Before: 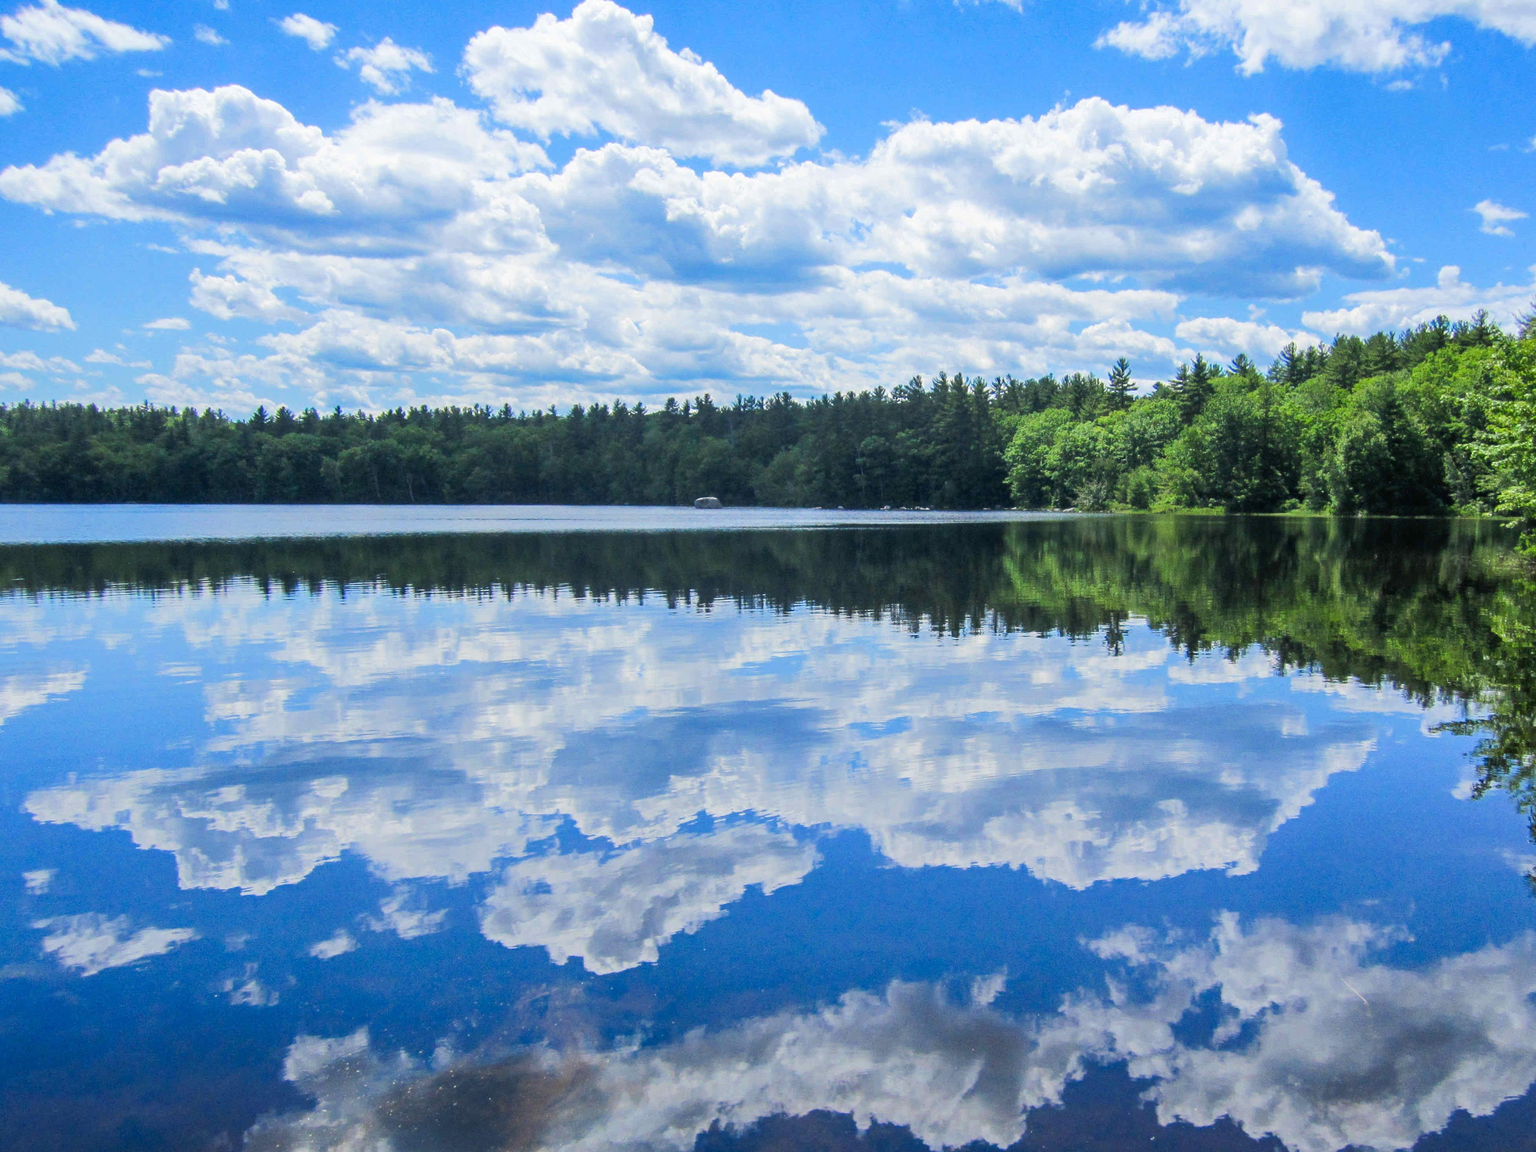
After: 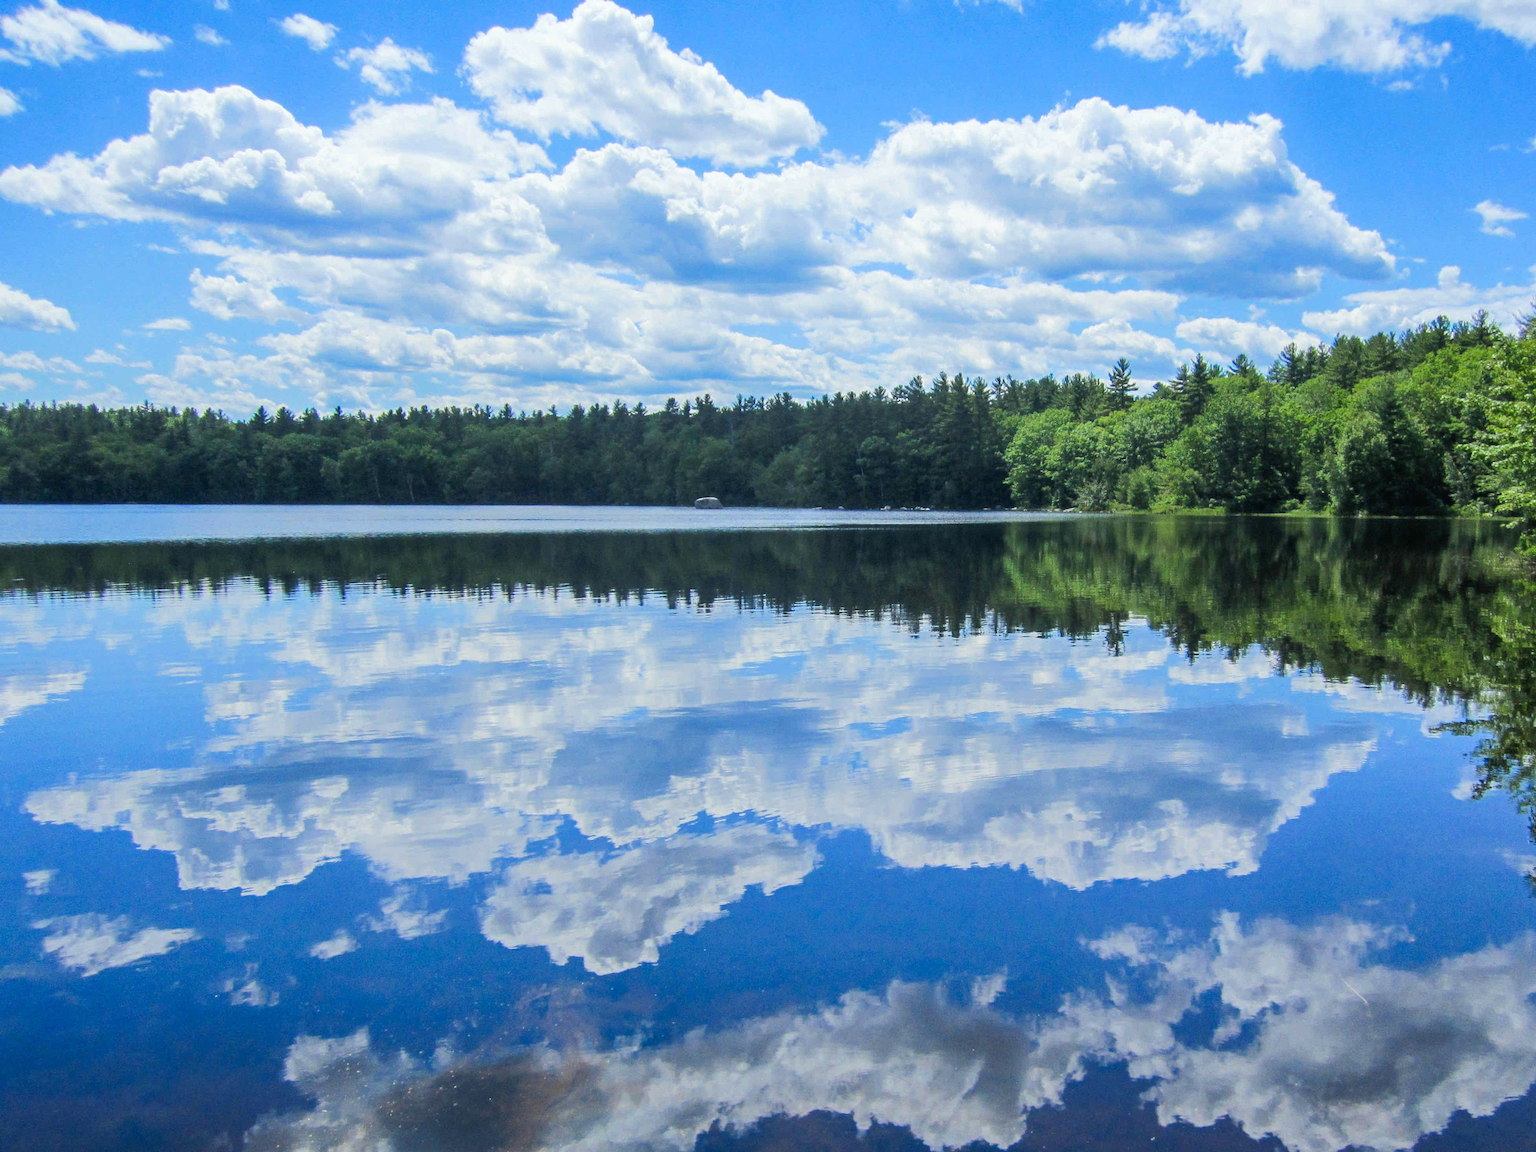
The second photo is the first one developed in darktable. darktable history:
white balance: red 0.978, blue 0.999
color zones: curves: ch0 [(0, 0.5) (0.143, 0.5) (0.286, 0.456) (0.429, 0.5) (0.571, 0.5) (0.714, 0.5) (0.857, 0.5) (1, 0.5)]; ch1 [(0, 0.5) (0.143, 0.5) (0.286, 0.422) (0.429, 0.5) (0.571, 0.5) (0.714, 0.5) (0.857, 0.5) (1, 0.5)]
